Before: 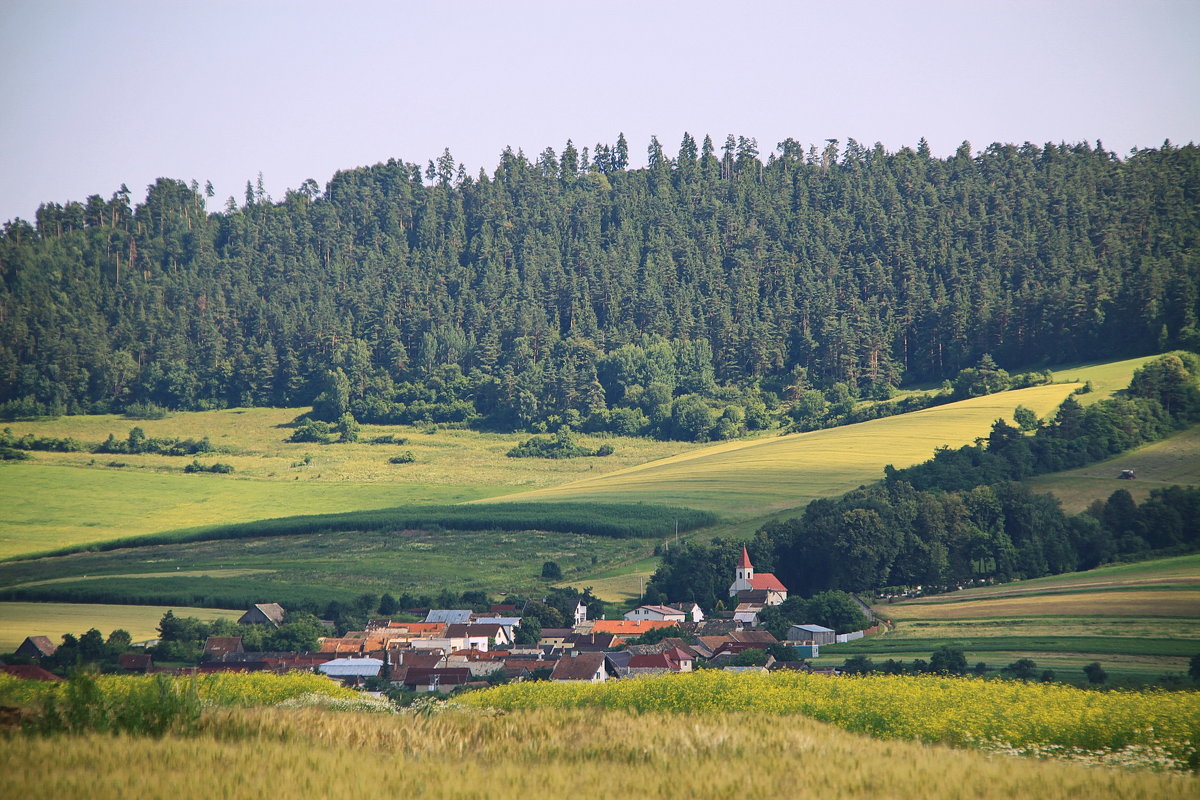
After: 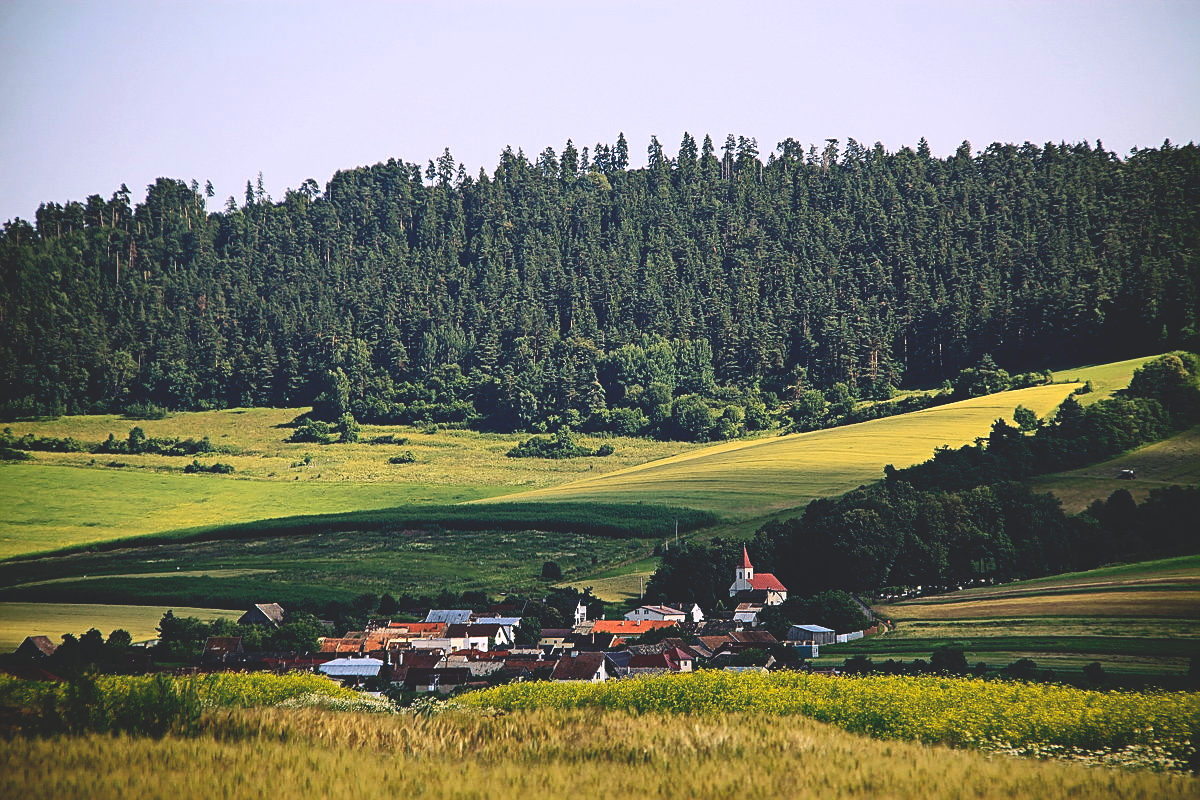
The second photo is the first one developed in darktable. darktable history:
color calibration: illuminant same as pipeline (D50), adaptation none (bypass), x 0.333, y 0.334, temperature 5021.92 K, gamut compression 0.987
contrast brightness saturation: contrast 0.153, brightness 0.046
sharpen: amount 0.481
base curve: curves: ch0 [(0, 0.02) (0.083, 0.036) (1, 1)], preserve colors none
